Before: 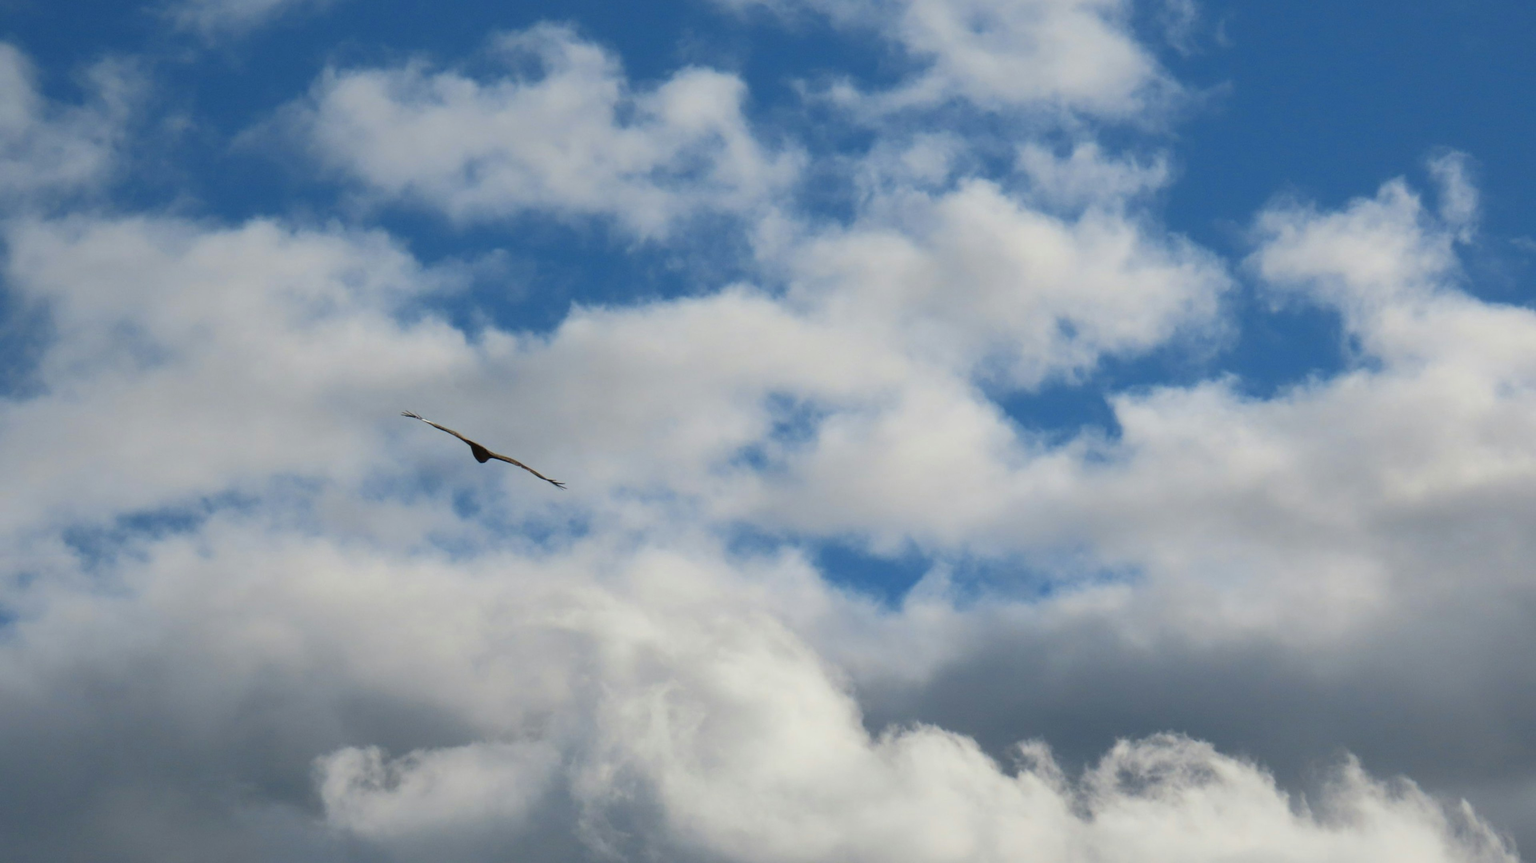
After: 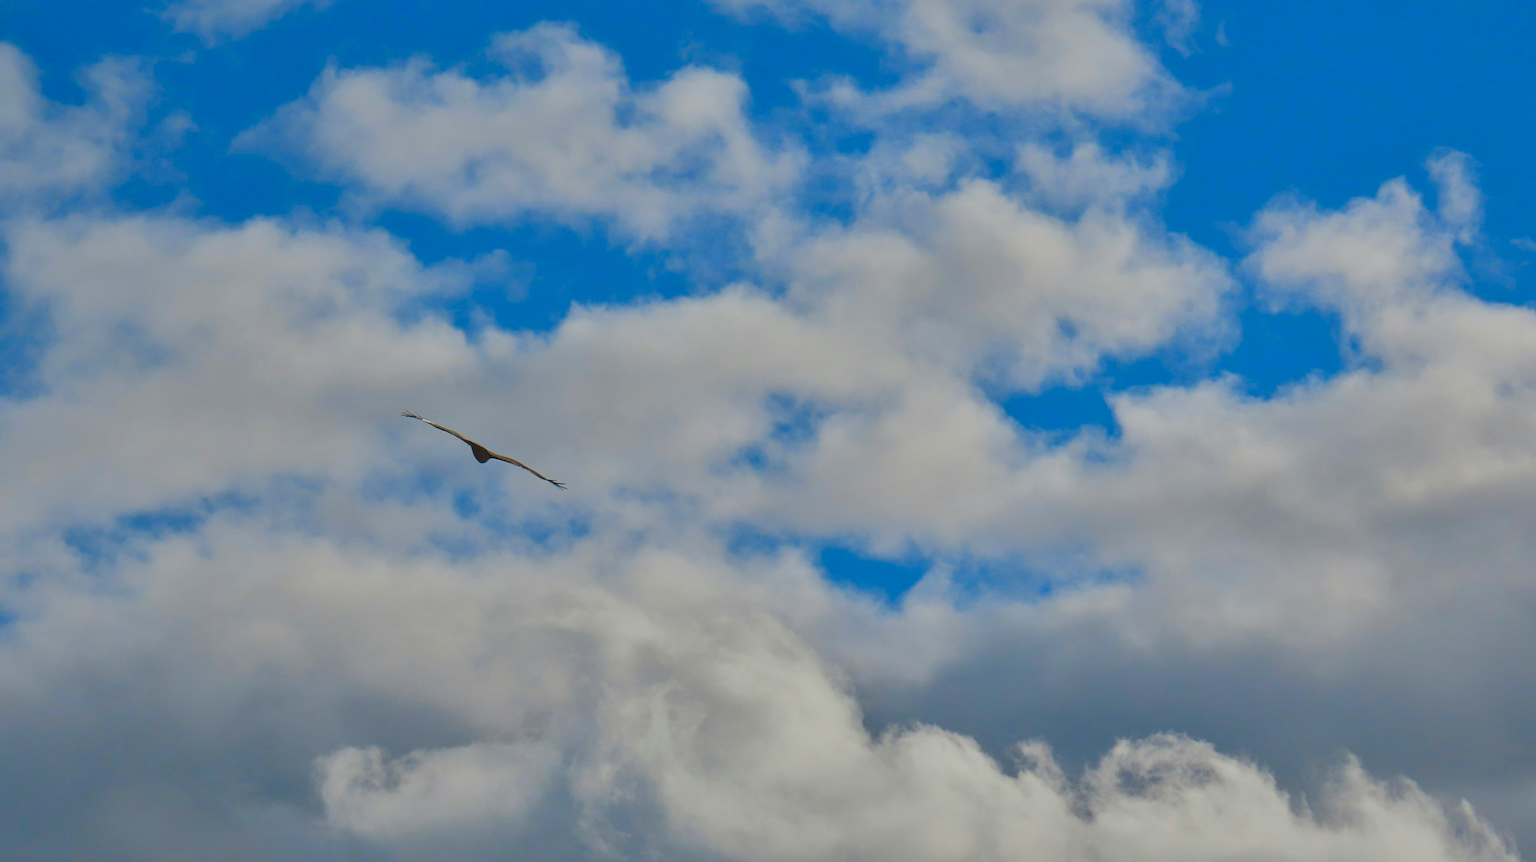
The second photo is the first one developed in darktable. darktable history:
shadows and highlights: shadows 60.97, highlights -60.46, soften with gaussian
contrast brightness saturation: contrast -0.196, saturation 0.187
color balance rgb: shadows fall-off 100.934%, perceptual saturation grading › global saturation 20%, perceptual saturation grading › highlights -49.977%, perceptual saturation grading › shadows 25.39%, perceptual brilliance grading › global brilliance 2.528%, perceptual brilliance grading › highlights -3.031%, perceptual brilliance grading › shadows 3.556%, mask middle-gray fulcrum 22.522%, global vibrance 11.236%
sharpen: on, module defaults
